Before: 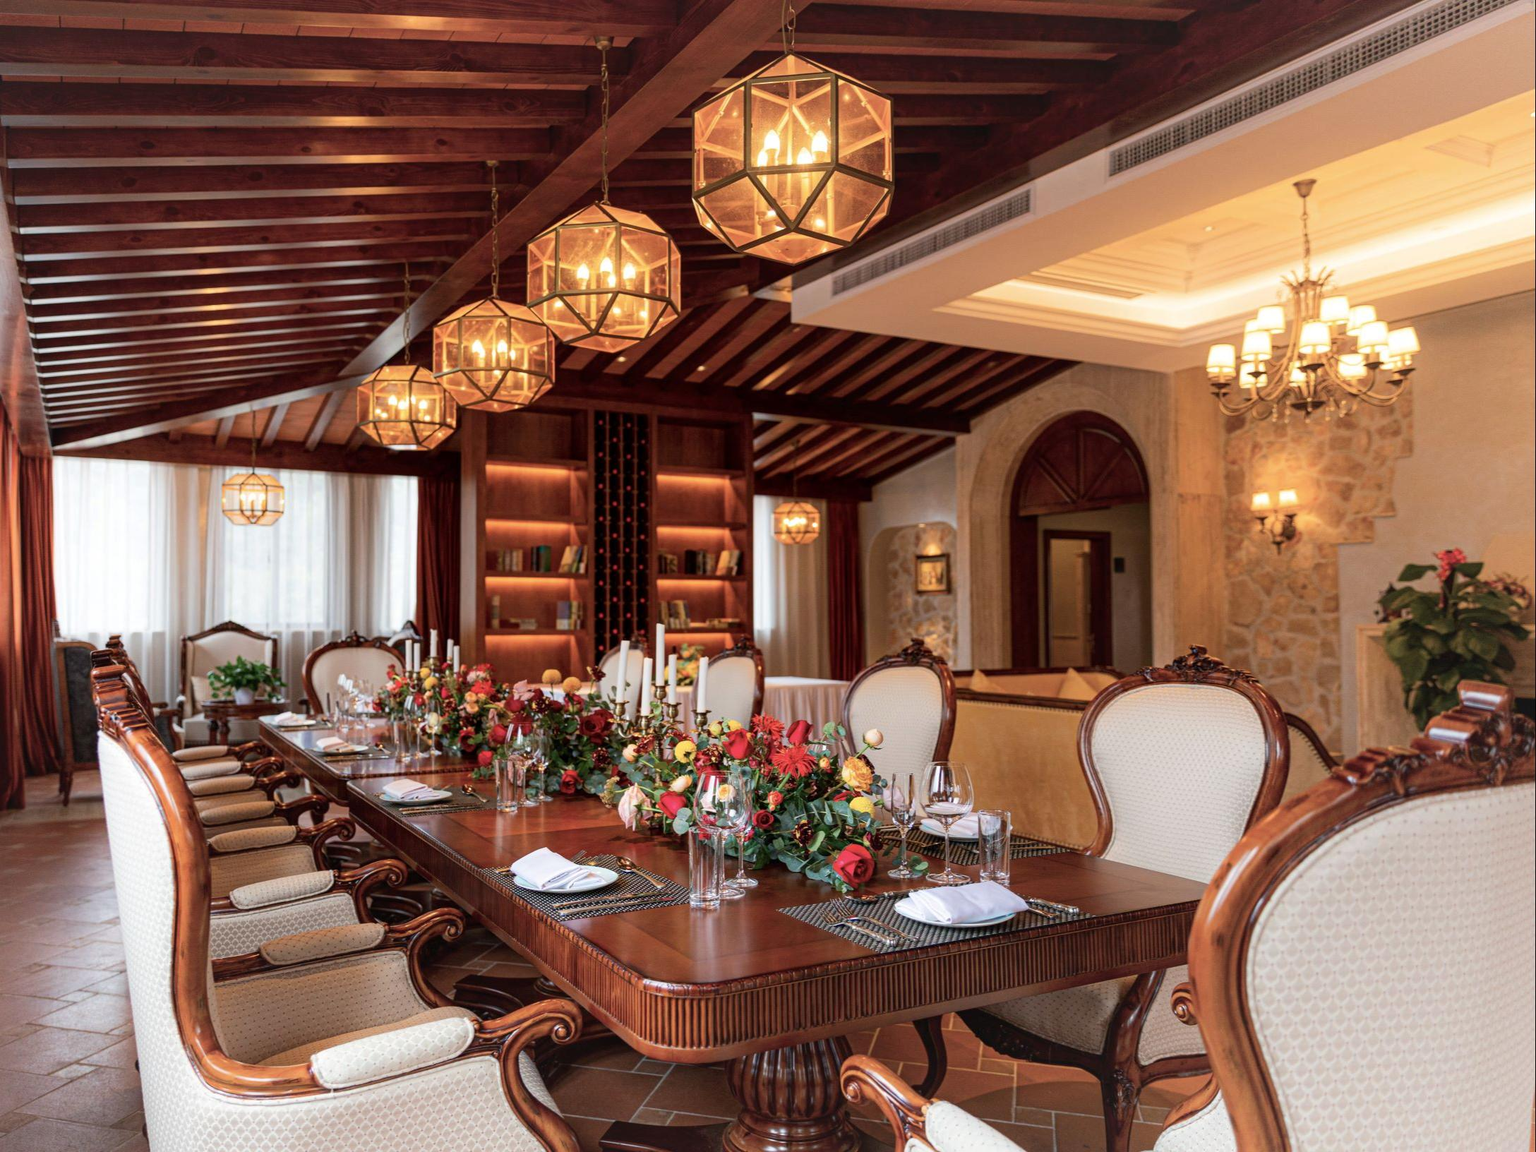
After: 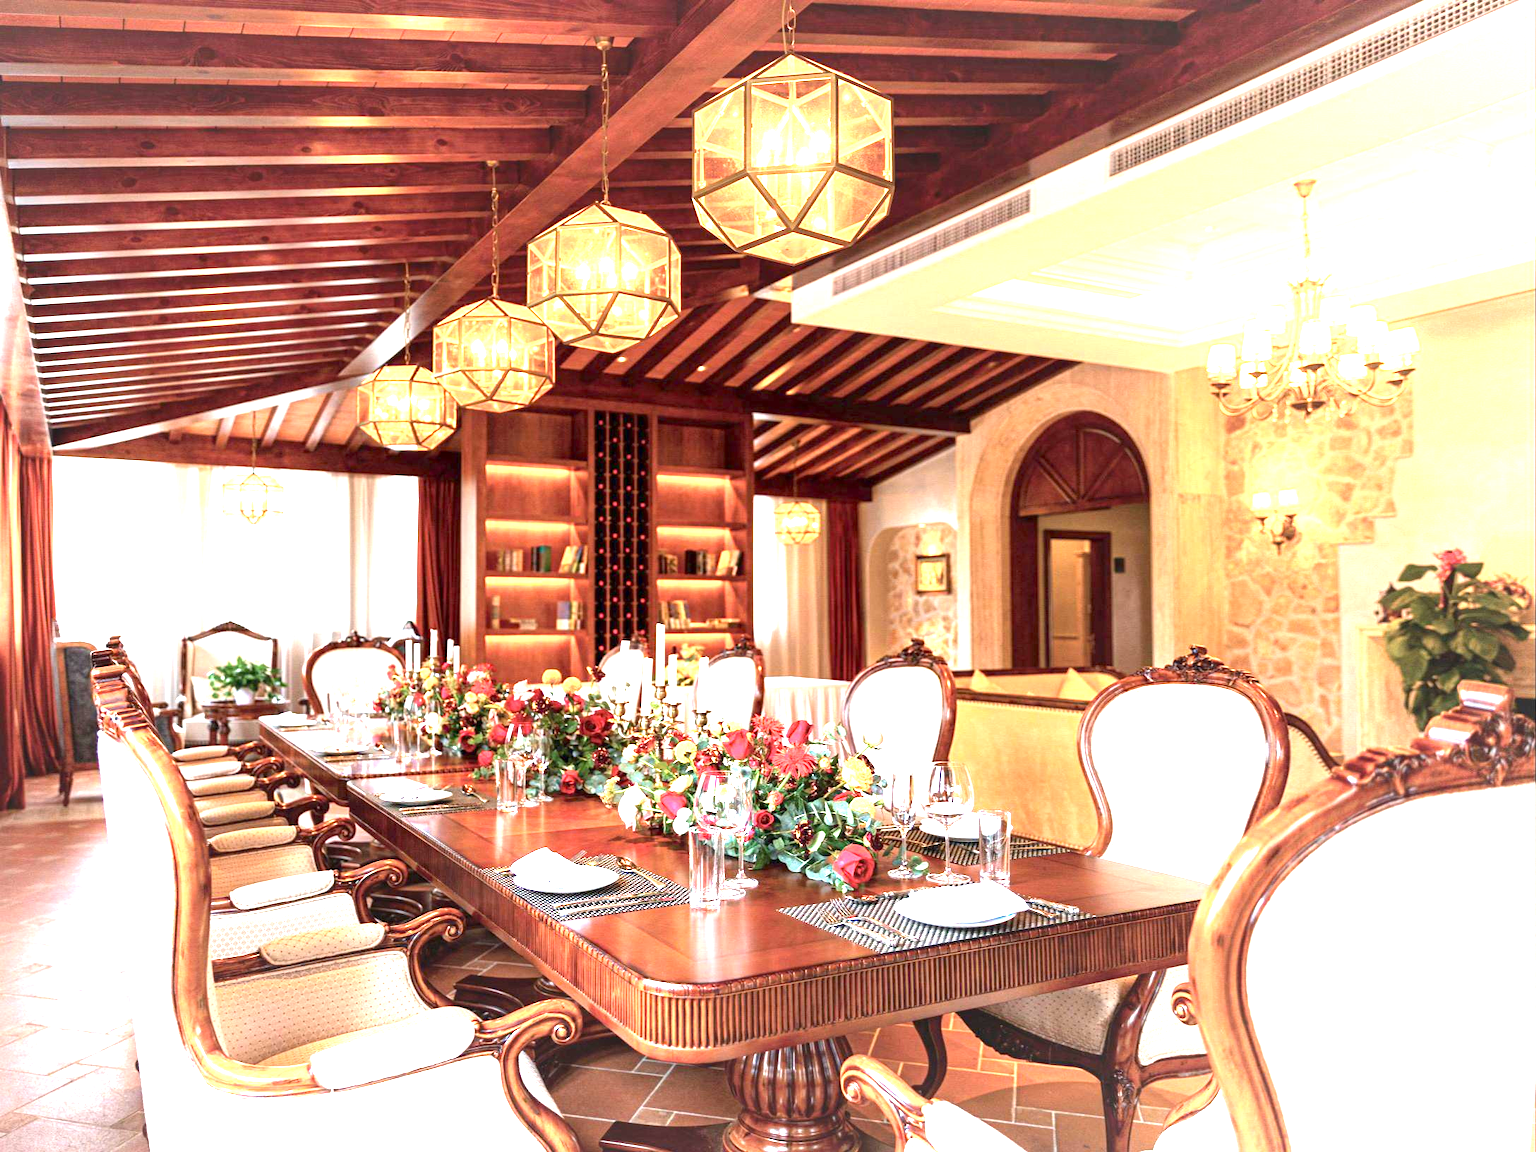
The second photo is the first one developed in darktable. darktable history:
exposure: exposure 2.221 EV, compensate highlight preservation false
